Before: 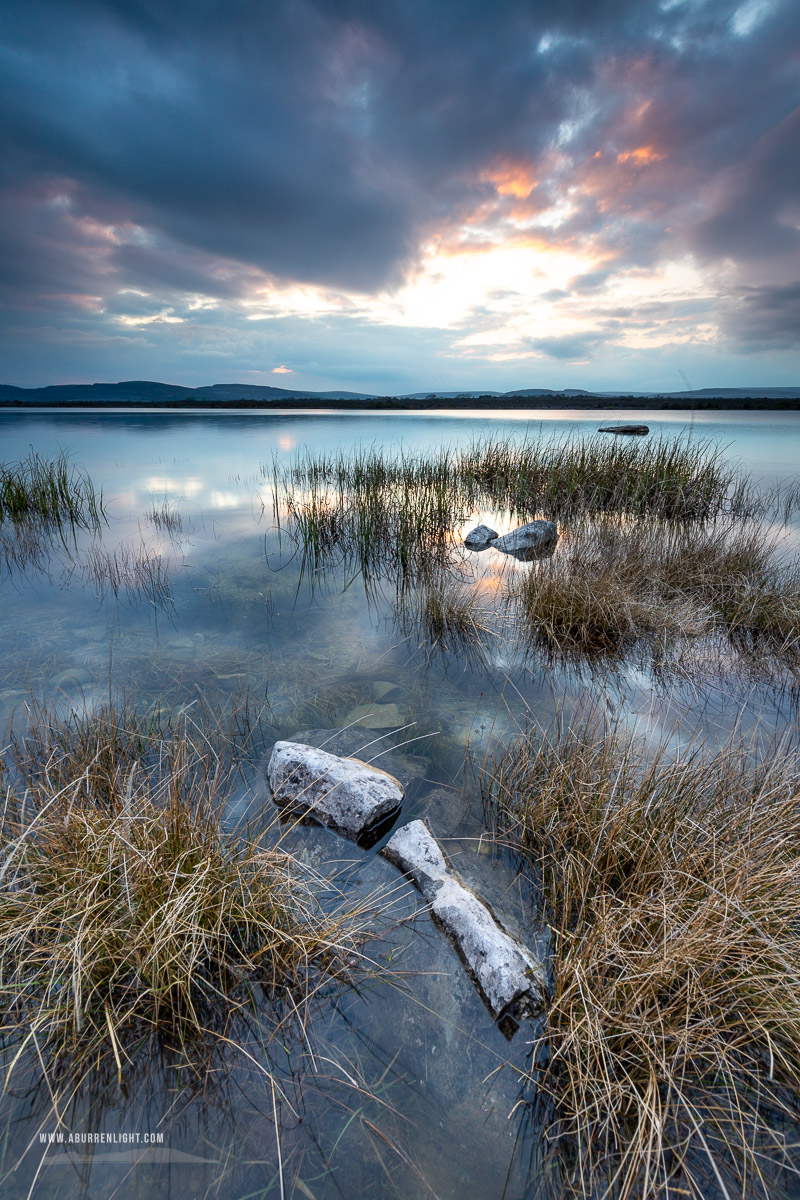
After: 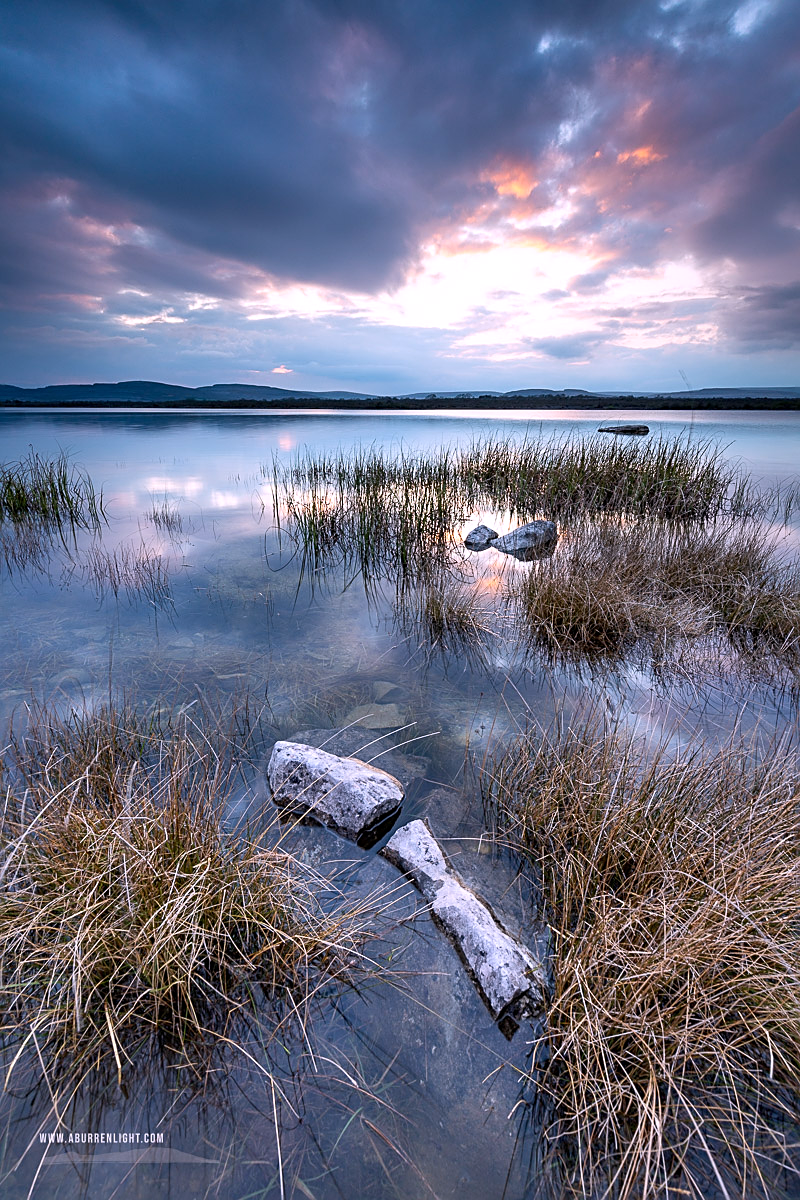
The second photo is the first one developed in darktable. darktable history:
sharpen: on, module defaults
white balance: red 1.066, blue 1.119
